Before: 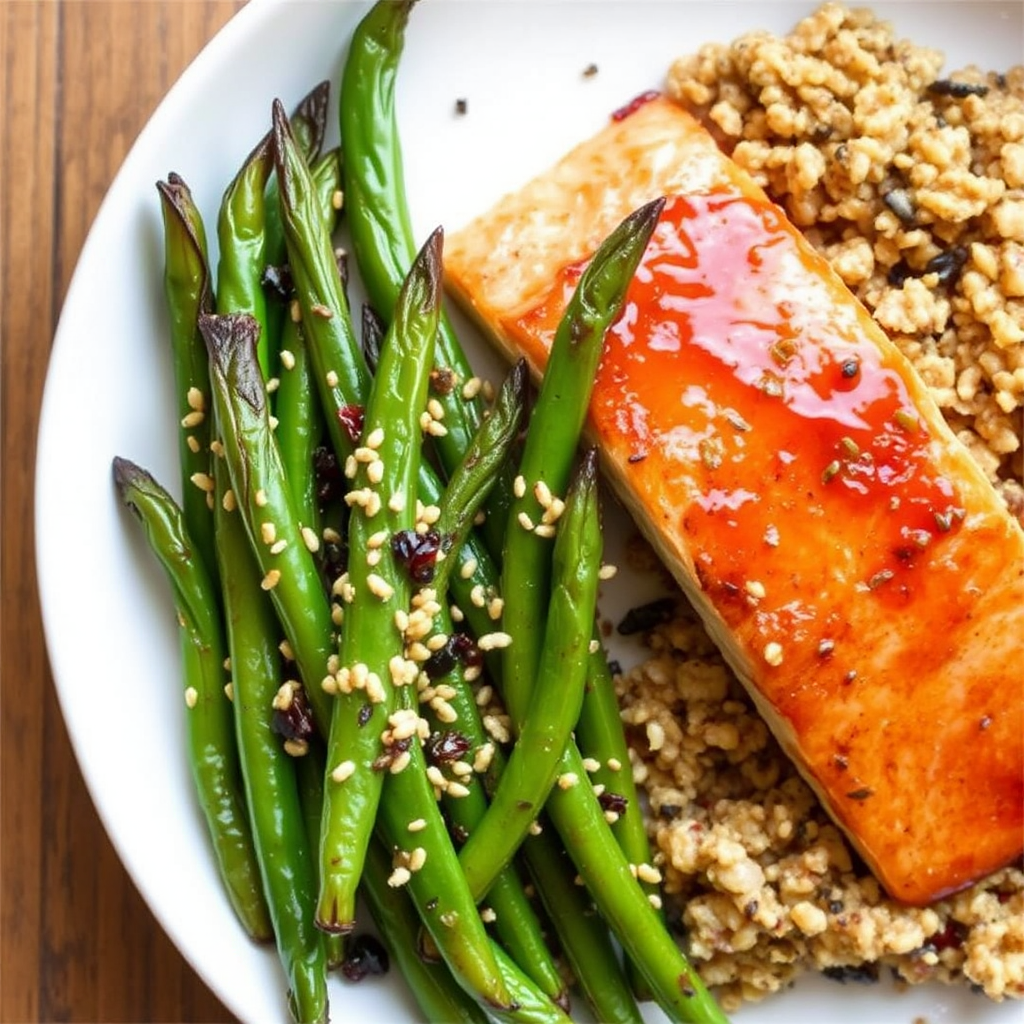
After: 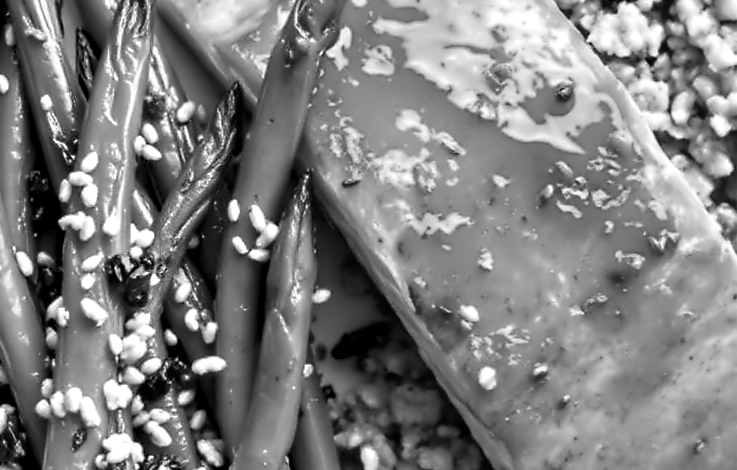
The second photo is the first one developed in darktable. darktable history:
contrast equalizer: octaves 7, y [[0.5, 0.542, 0.583, 0.625, 0.667, 0.708], [0.5 ×6], [0.5 ×6], [0, 0.033, 0.067, 0.1, 0.133, 0.167], [0, 0.05, 0.1, 0.15, 0.2, 0.25]]
monochrome: on, module defaults
rotate and perspective: automatic cropping off
color balance: mode lift, gamma, gain (sRGB), lift [1, 0.99, 1.01, 0.992], gamma [1, 1.037, 0.974, 0.963]
crop and rotate: left 27.938%, top 27.046%, bottom 27.046%
